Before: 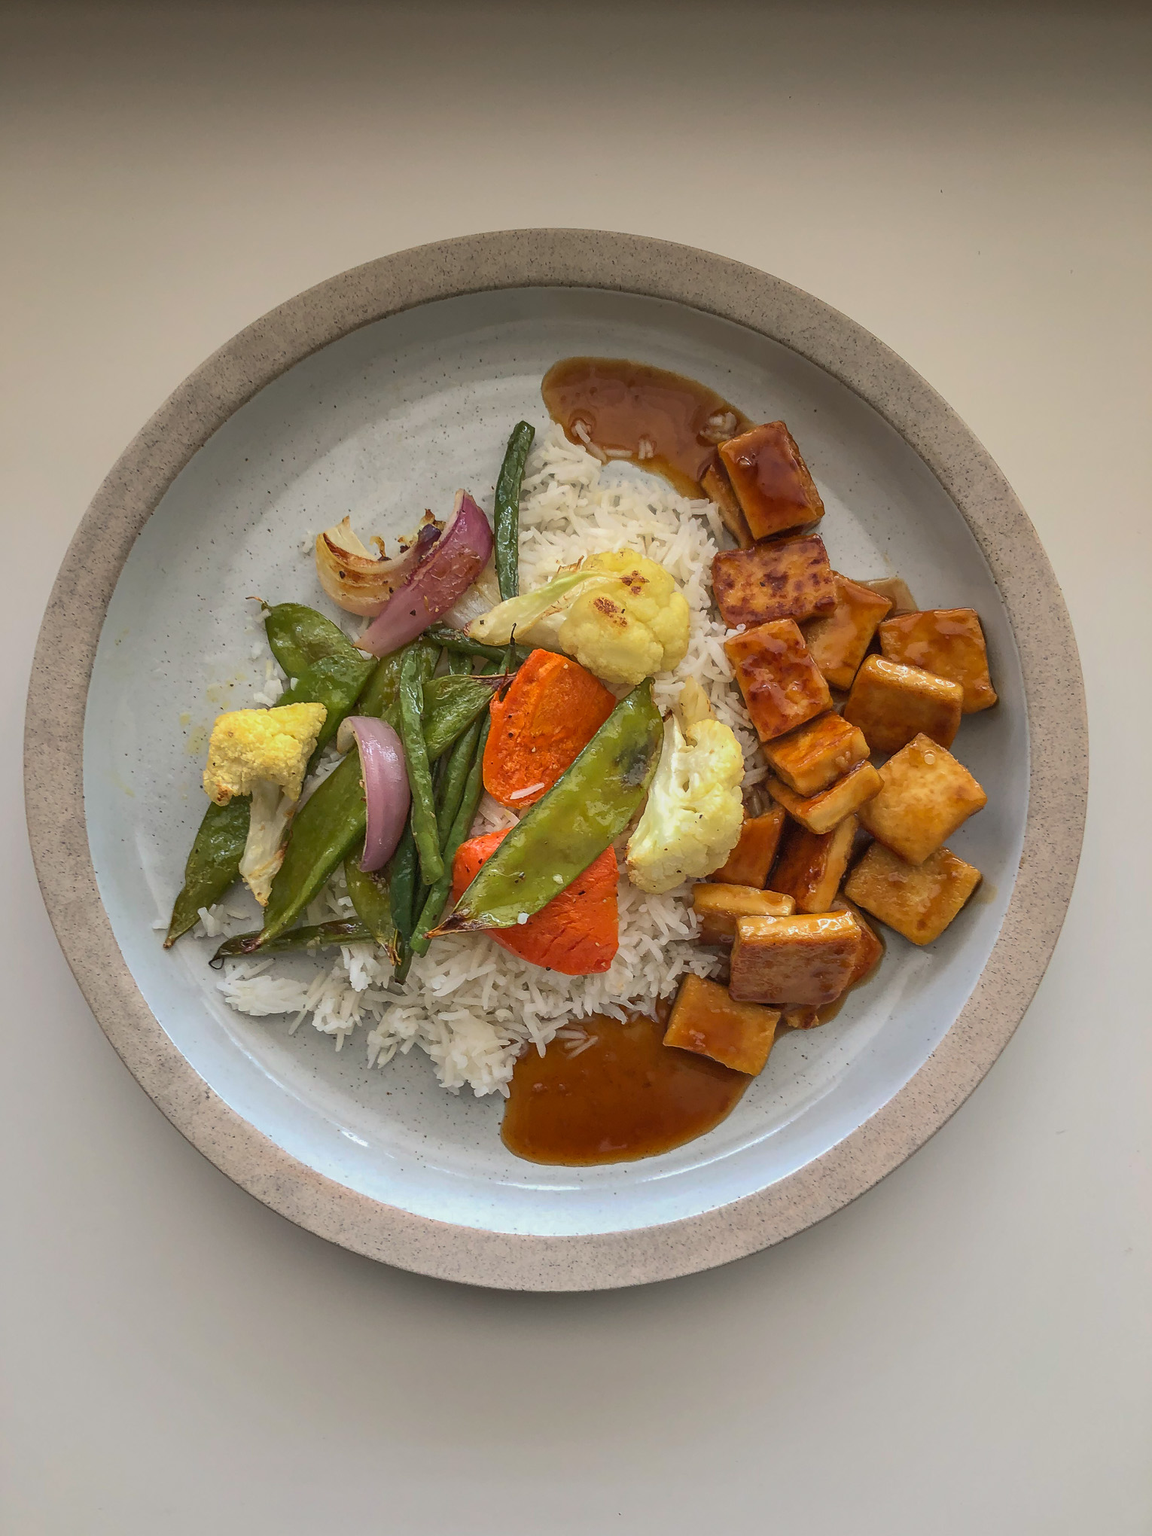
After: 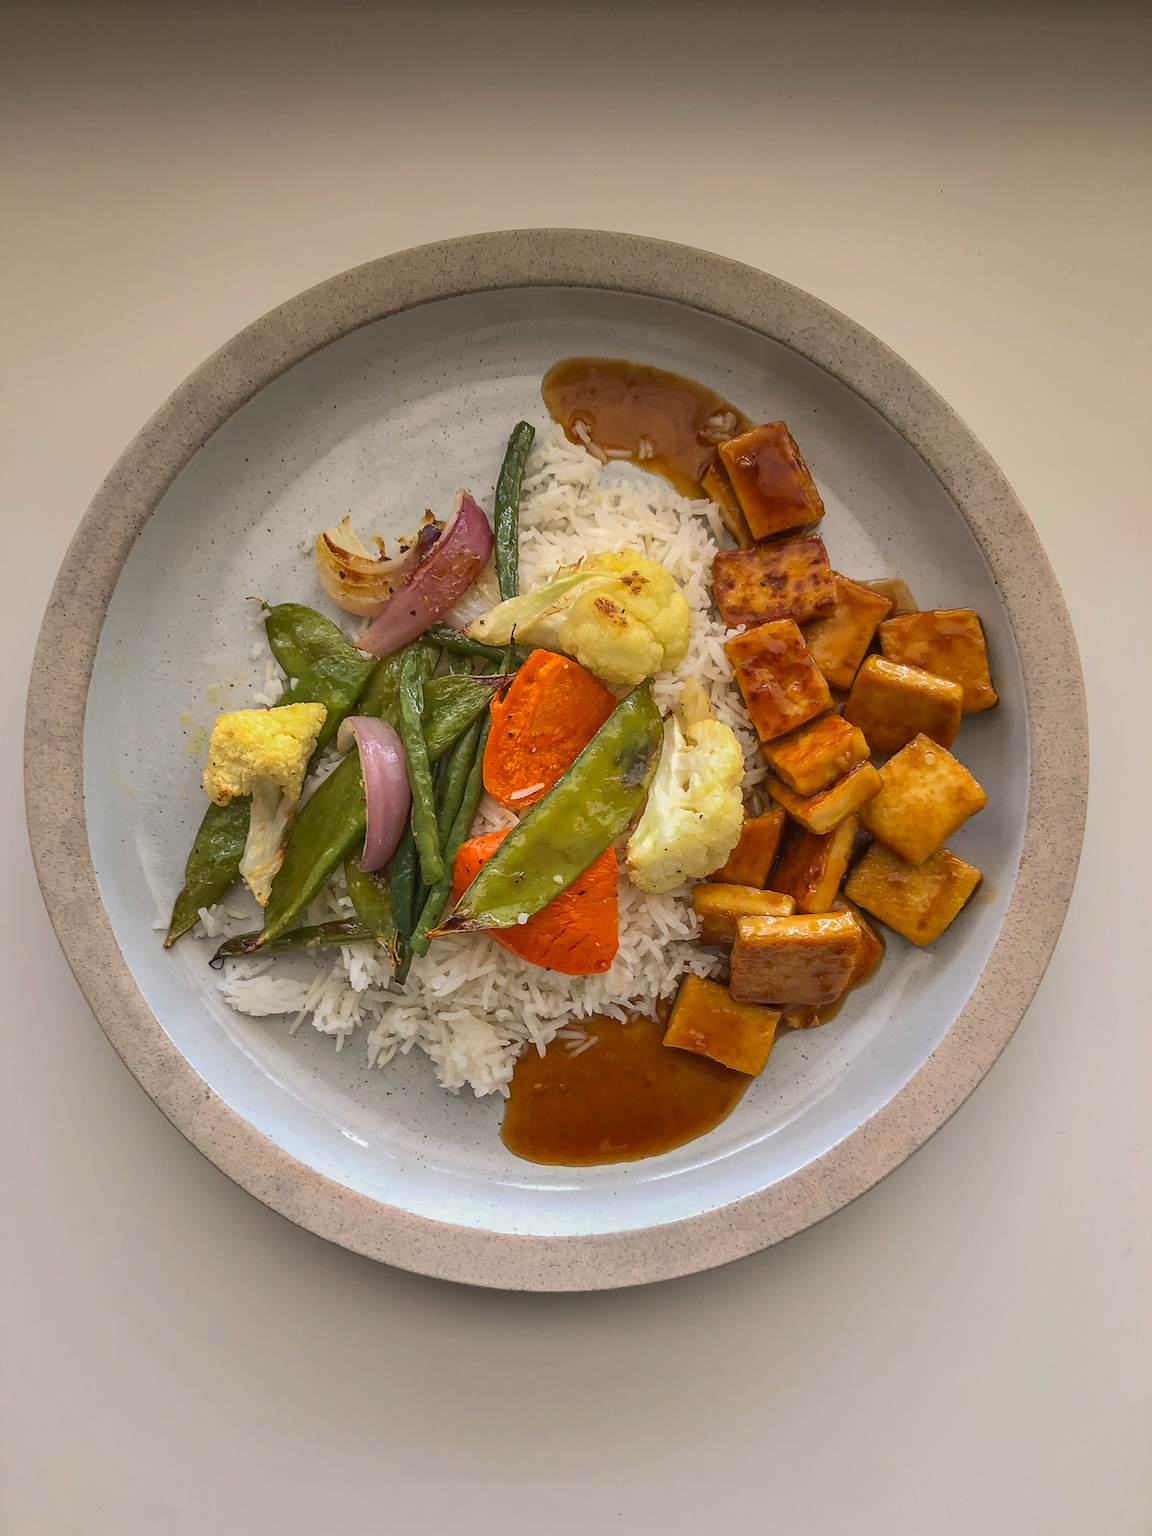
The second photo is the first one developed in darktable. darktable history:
color calibration: output R [1.063, -0.012, -0.003, 0], output B [-0.079, 0.047, 1, 0], gray › normalize channels true, illuminant same as pipeline (D50), adaptation none (bypass), x 0.332, y 0.335, temperature 5004.34 K, gamut compression 0.014
